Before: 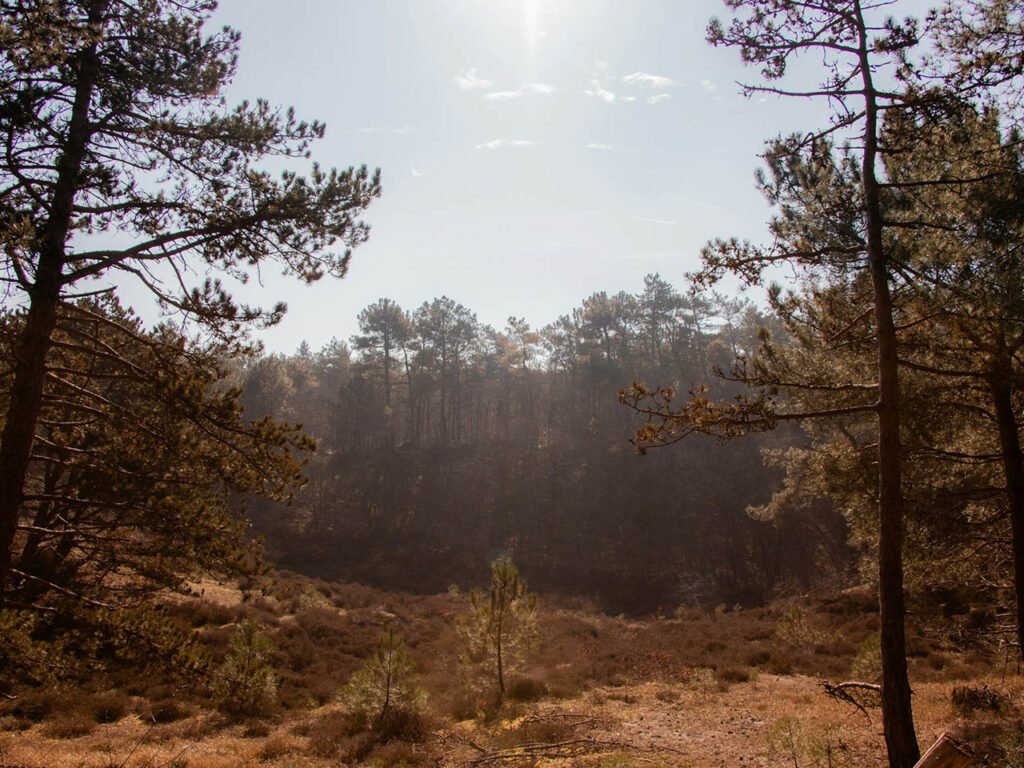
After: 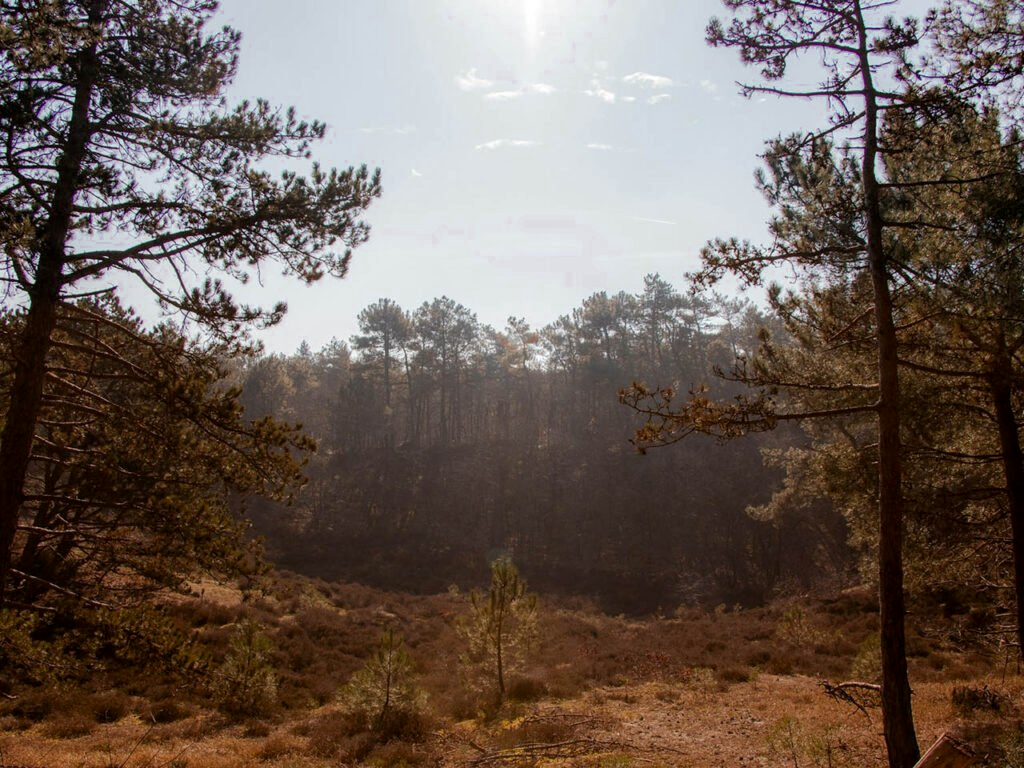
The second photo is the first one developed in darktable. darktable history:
local contrast: highlights 100%, shadows 100%, detail 120%, midtone range 0.2
color zones: curves: ch0 [(0.27, 0.396) (0.563, 0.504) (0.75, 0.5) (0.787, 0.307)]
